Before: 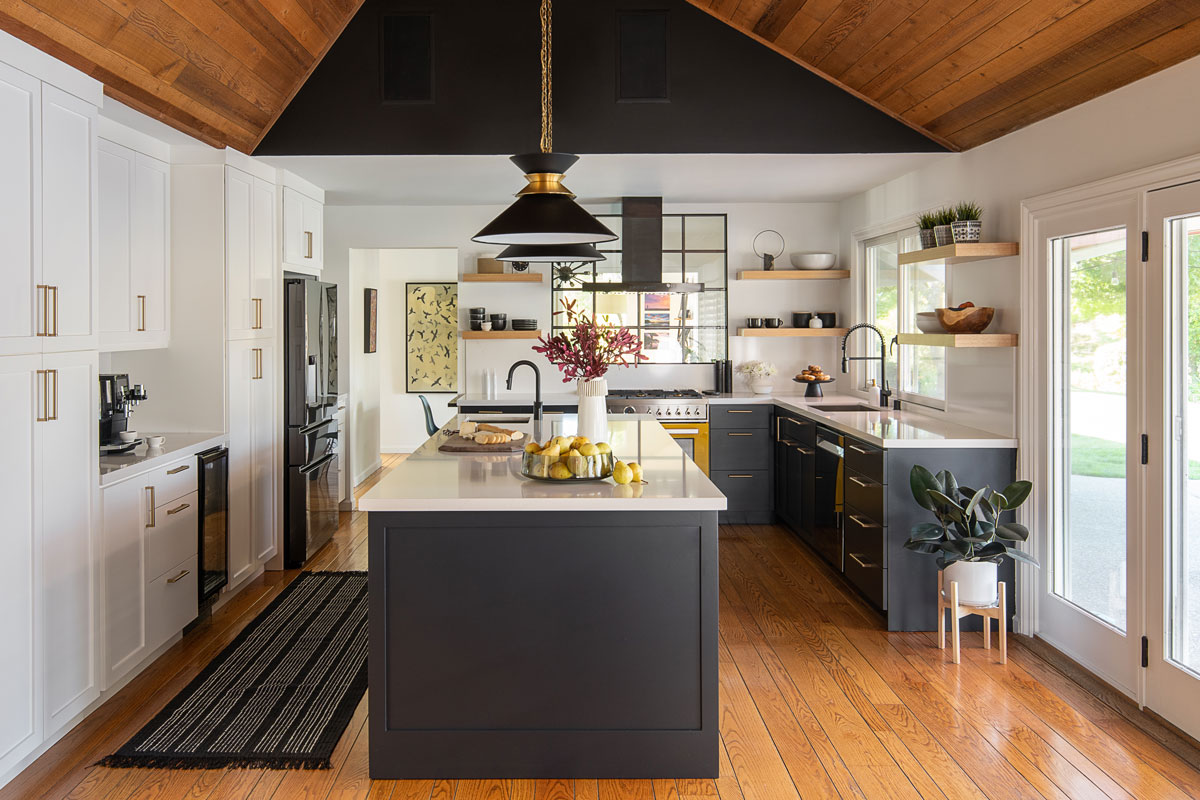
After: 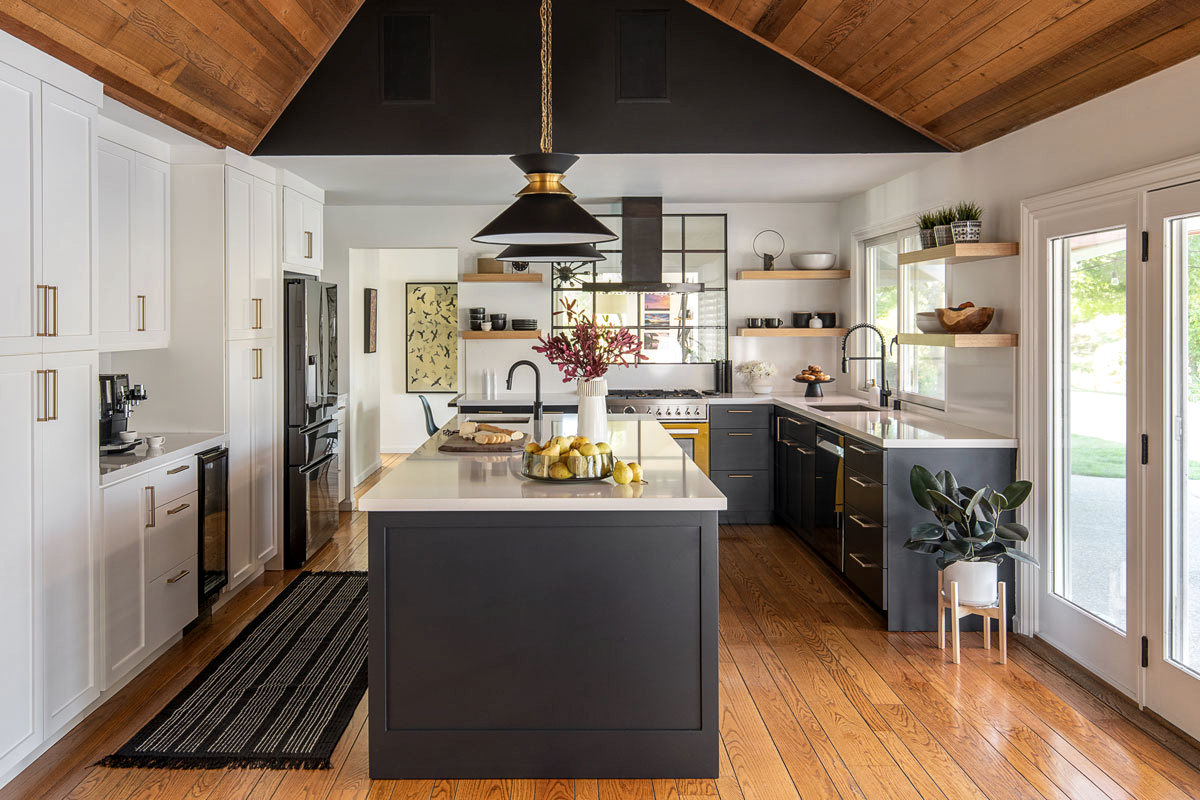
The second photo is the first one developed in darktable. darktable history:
contrast brightness saturation: saturation -0.065
local contrast: on, module defaults
